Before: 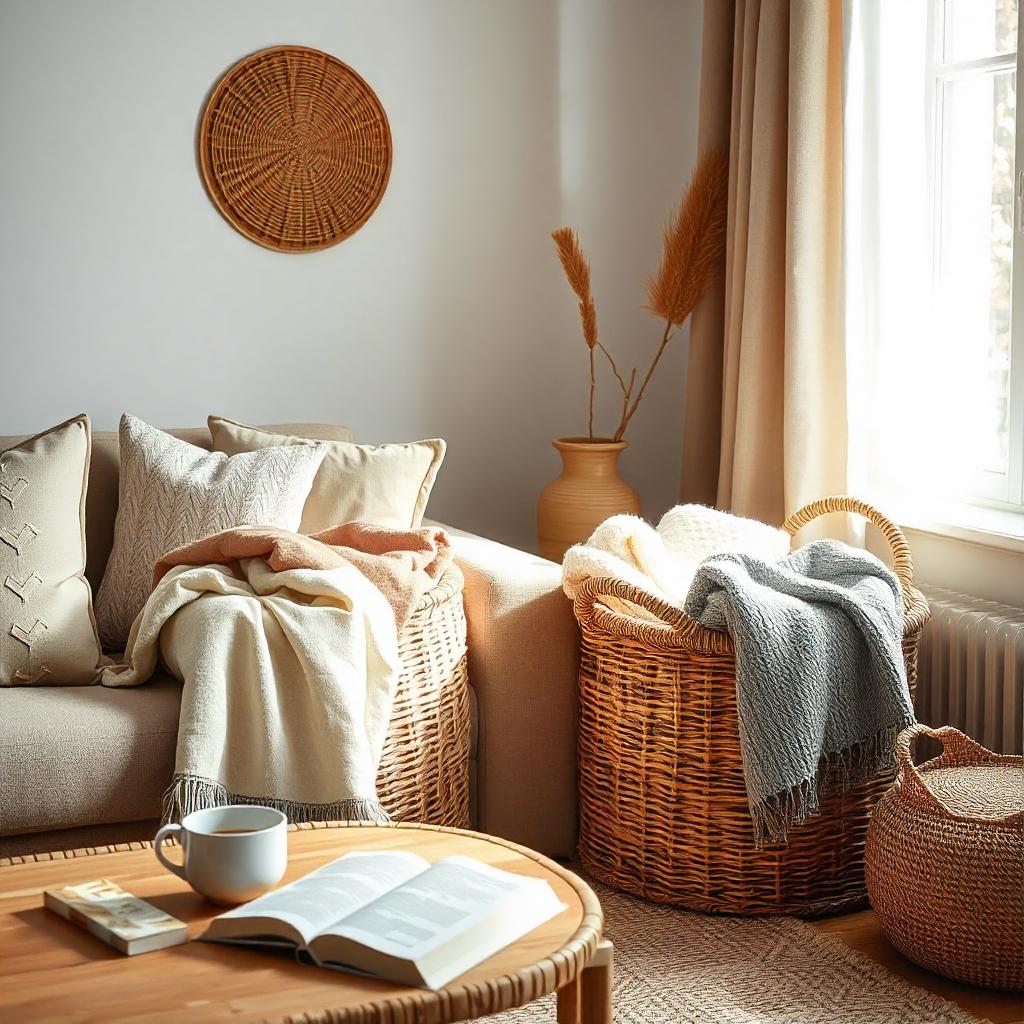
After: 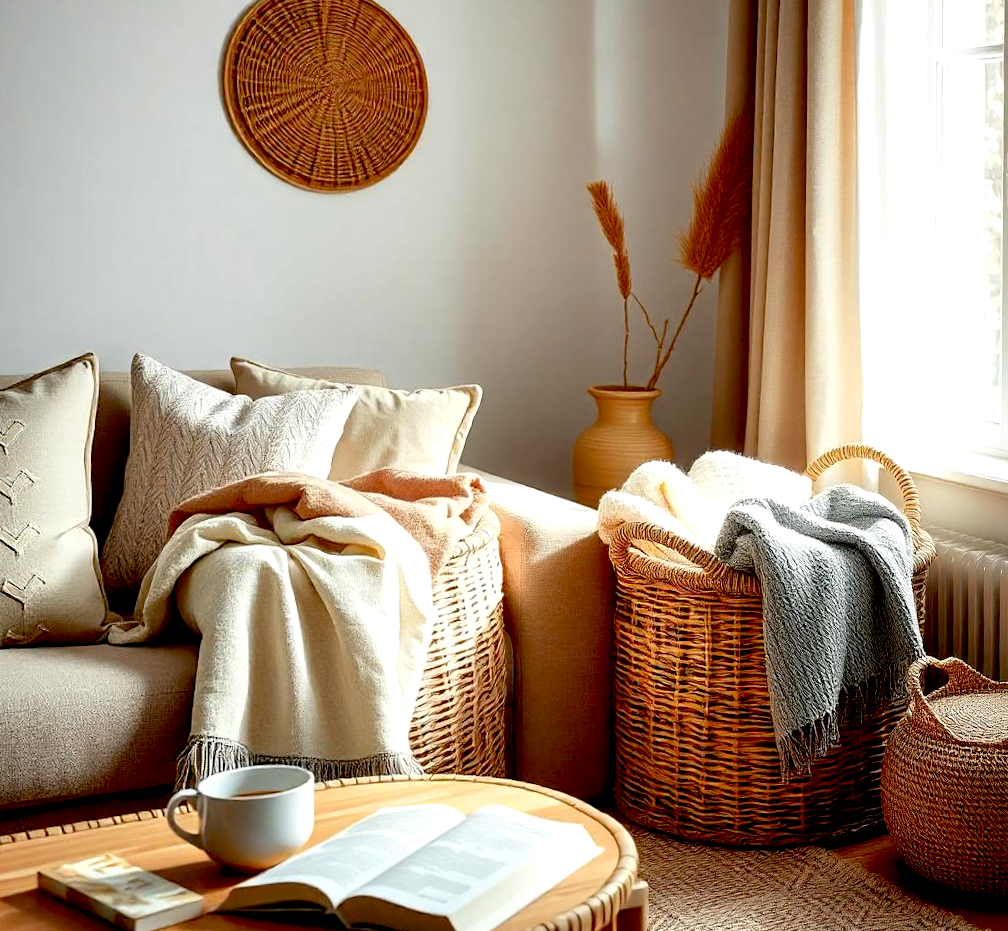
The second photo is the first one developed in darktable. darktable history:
rotate and perspective: rotation -0.013°, lens shift (vertical) -0.027, lens shift (horizontal) 0.178, crop left 0.016, crop right 0.989, crop top 0.082, crop bottom 0.918
exposure: black level correction 0.025, exposure 0.182 EV, compensate highlight preservation false
